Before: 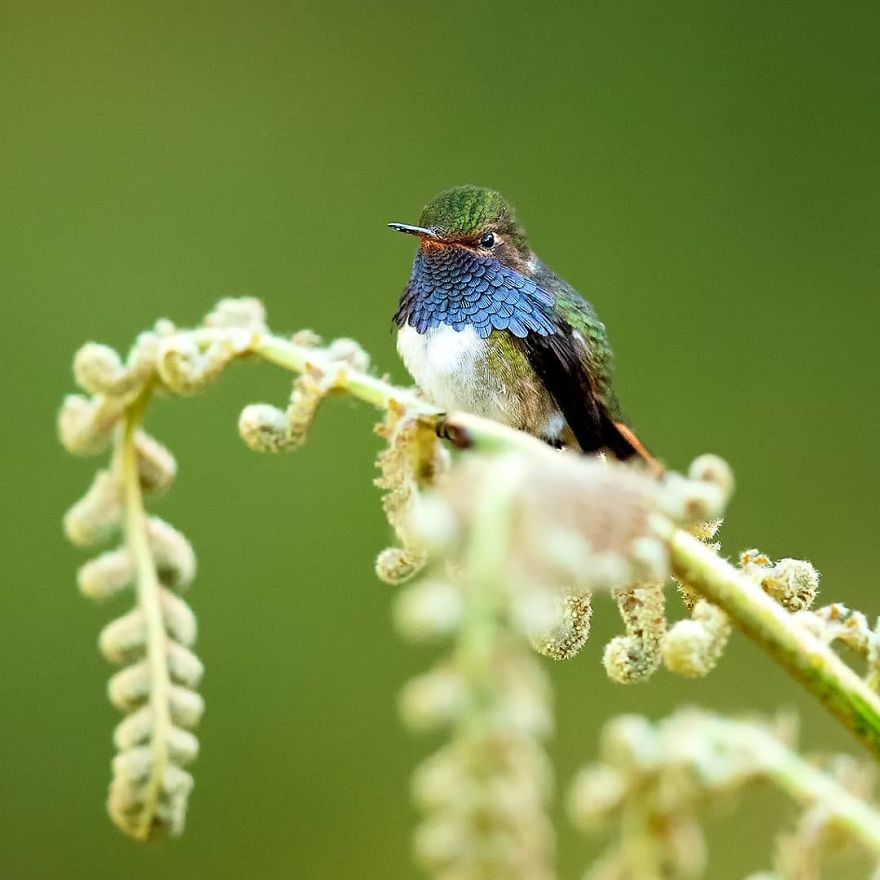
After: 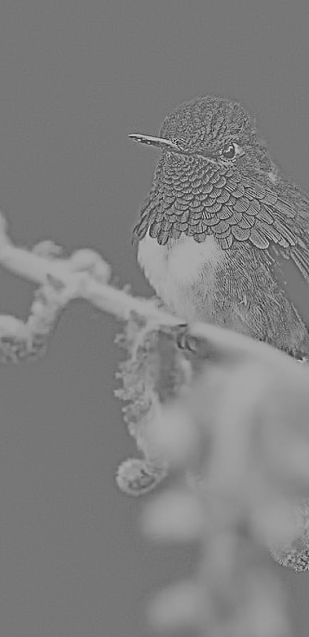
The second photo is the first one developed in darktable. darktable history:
contrast equalizer: y [[0.5 ×6], [0.5 ×6], [0.5, 0.5, 0.501, 0.545, 0.707, 0.863], [0 ×6], [0 ×6]]
crop and rotate: left 29.476%, top 10.214%, right 35.32%, bottom 17.333%
exposure: black level correction 0, exposure 1.388 EV, compensate exposure bias true, compensate highlight preservation false
local contrast: mode bilateral grid, contrast 20, coarseness 50, detail 130%, midtone range 0.2
filmic rgb: black relative exposure -5 EV, white relative exposure 3.5 EV, hardness 3.19, contrast 1.4, highlights saturation mix -50%
highpass: sharpness 5.84%, contrast boost 8.44%
